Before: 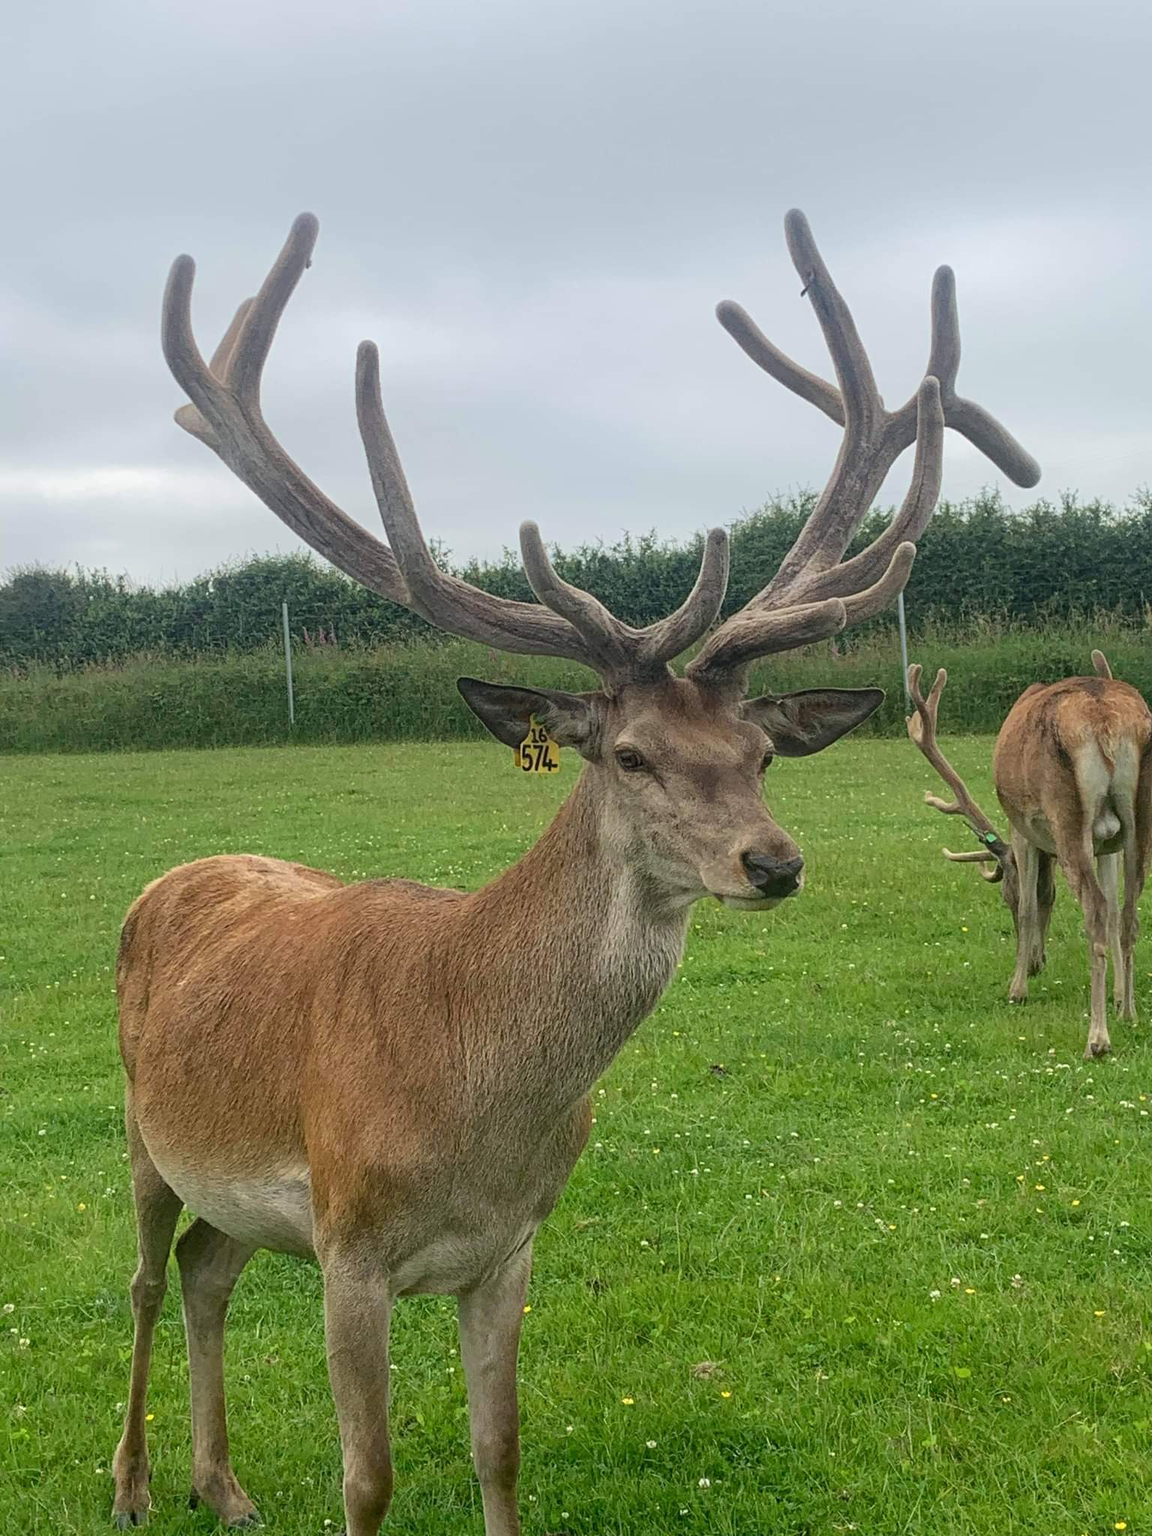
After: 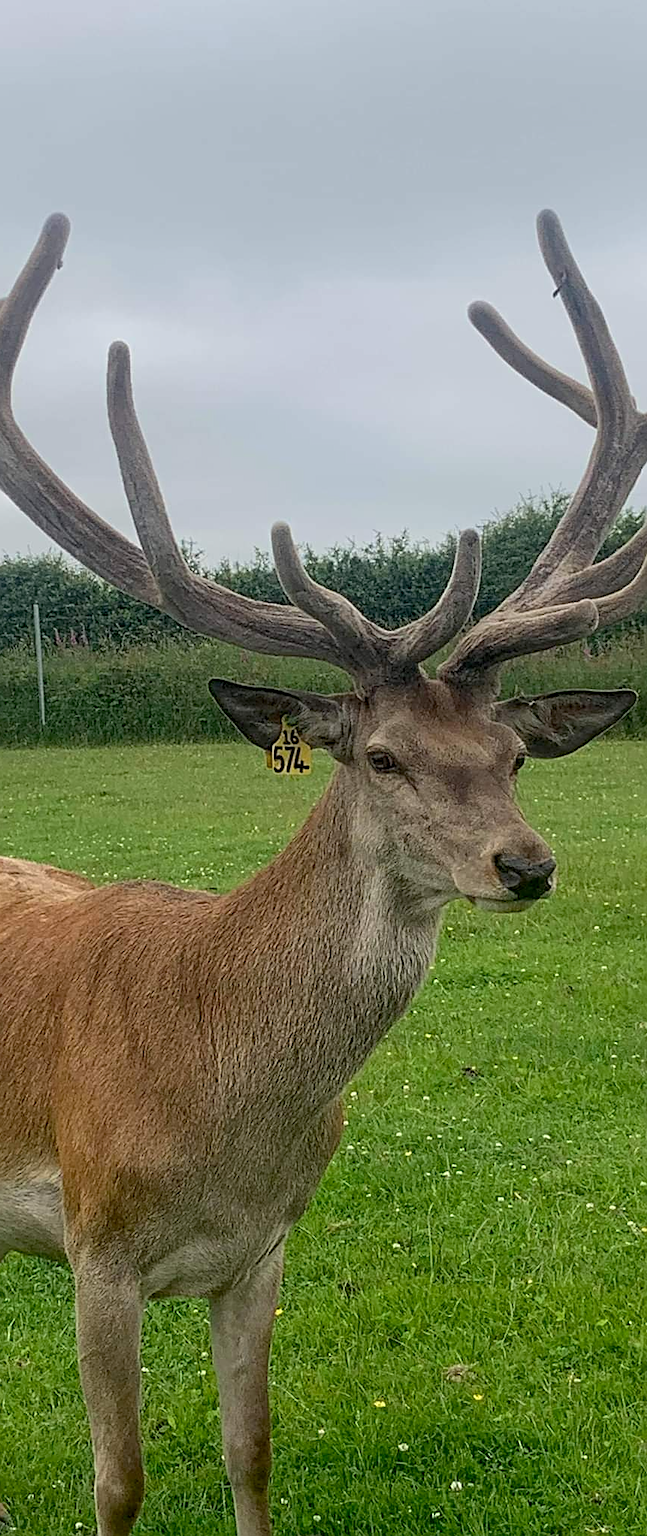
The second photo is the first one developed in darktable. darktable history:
crop: left 21.674%, right 22.086%
exposure: black level correction 0.009, exposure -0.159 EV, compensate highlight preservation false
sharpen: on, module defaults
